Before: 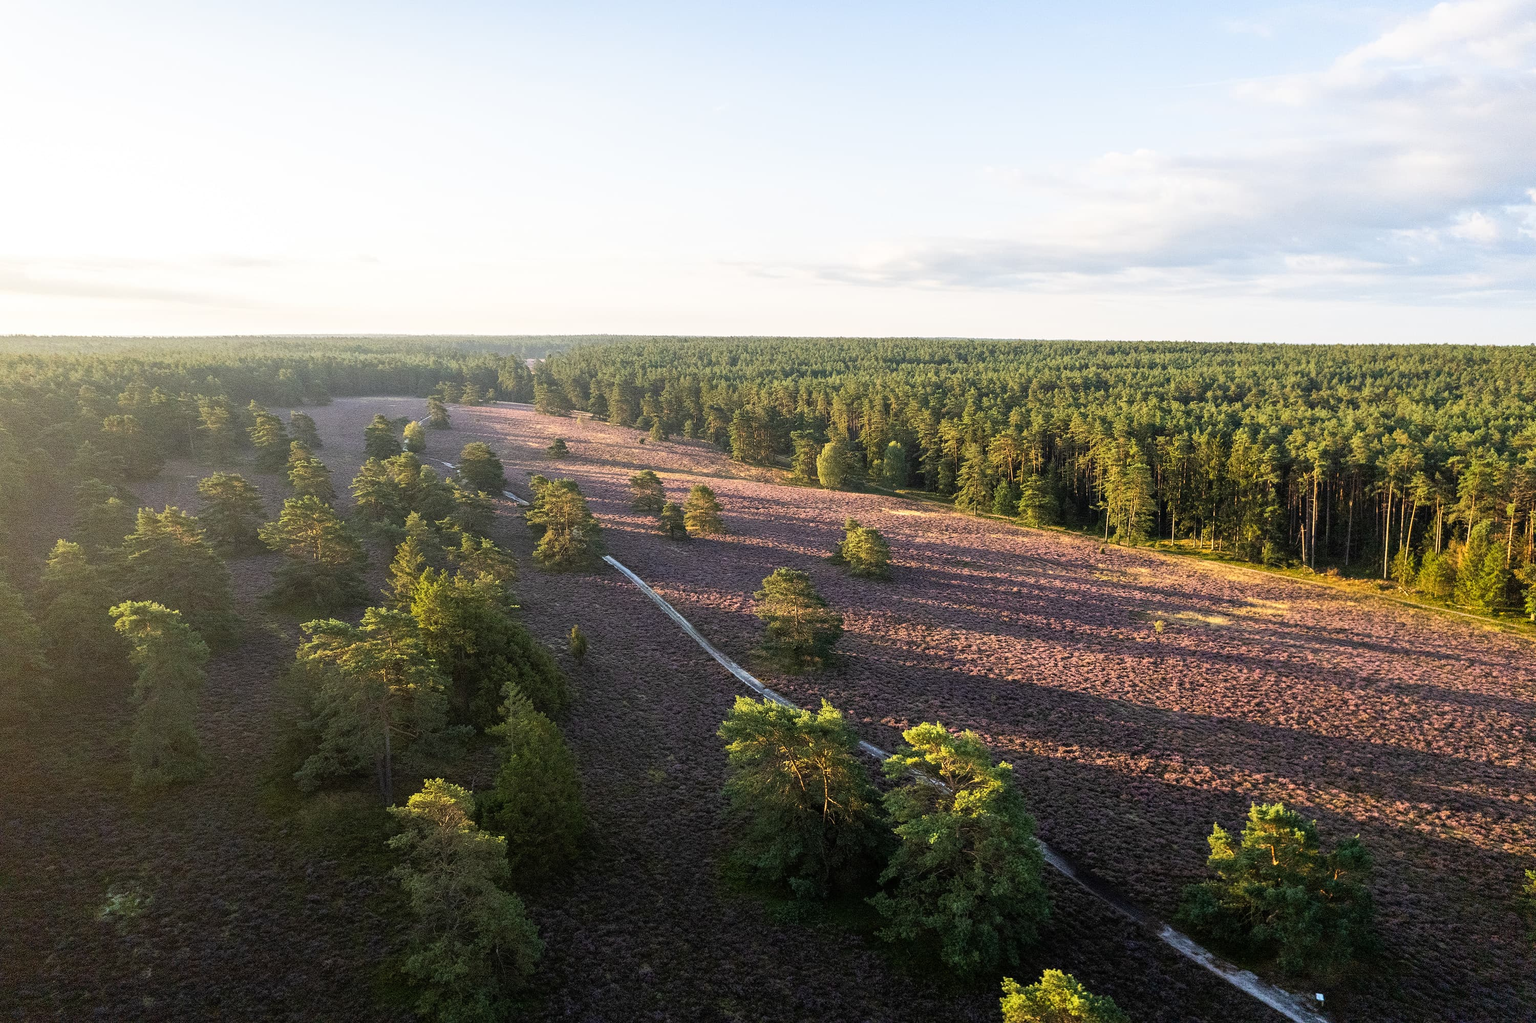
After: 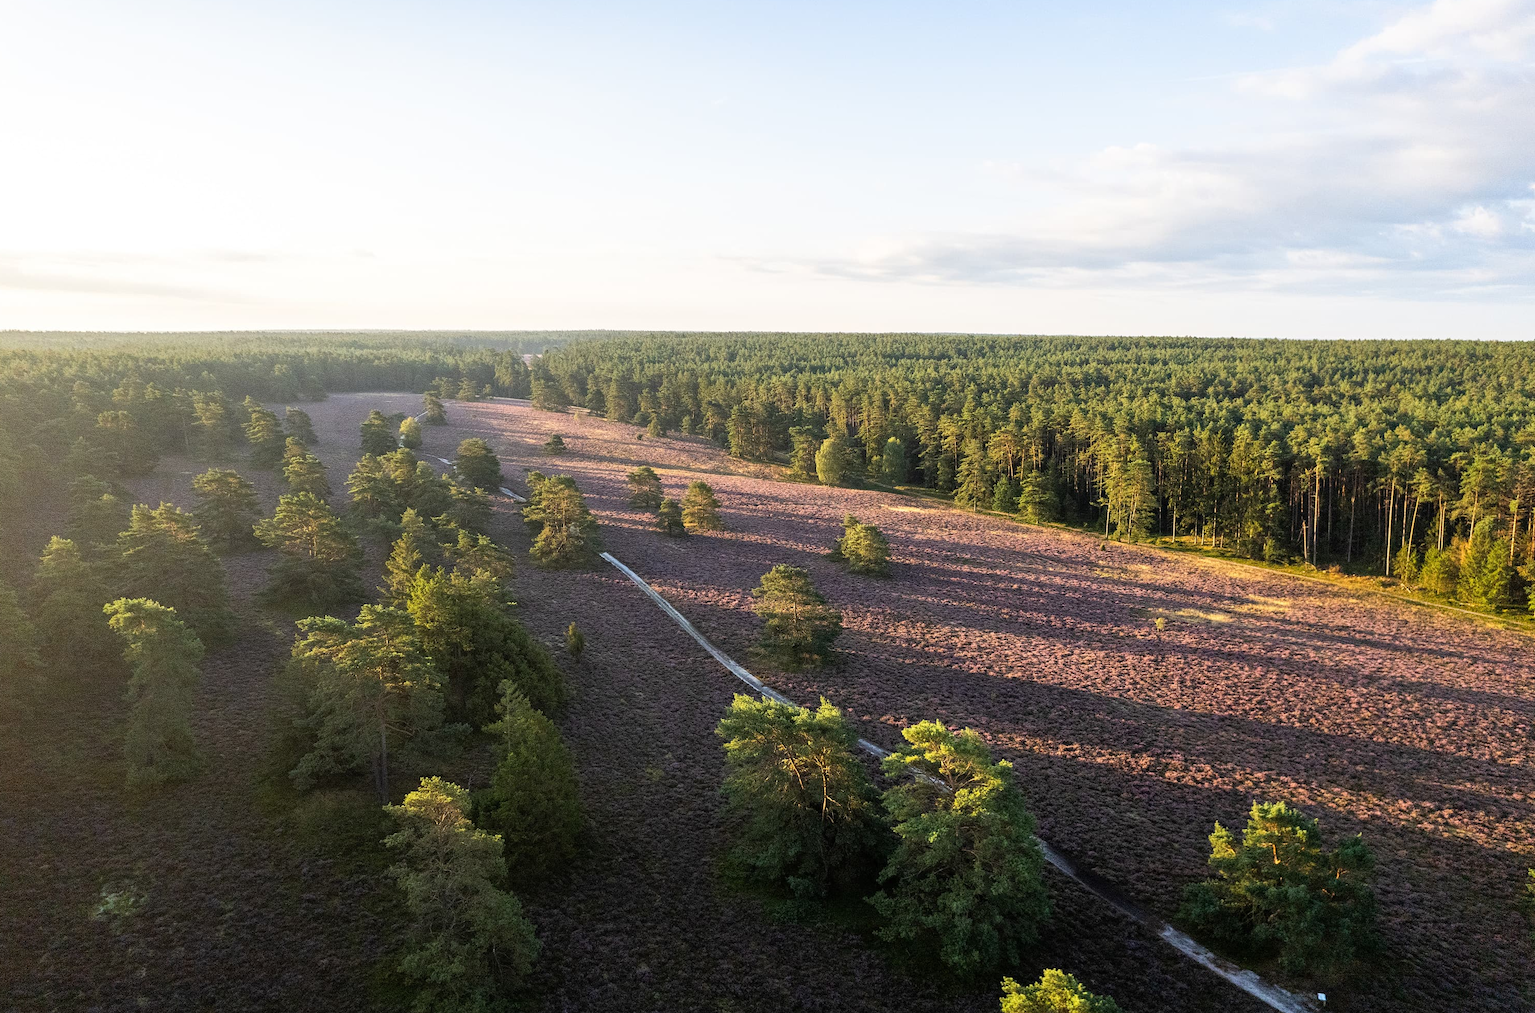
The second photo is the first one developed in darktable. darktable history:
crop: left 0.454%, top 0.721%, right 0.151%, bottom 0.911%
